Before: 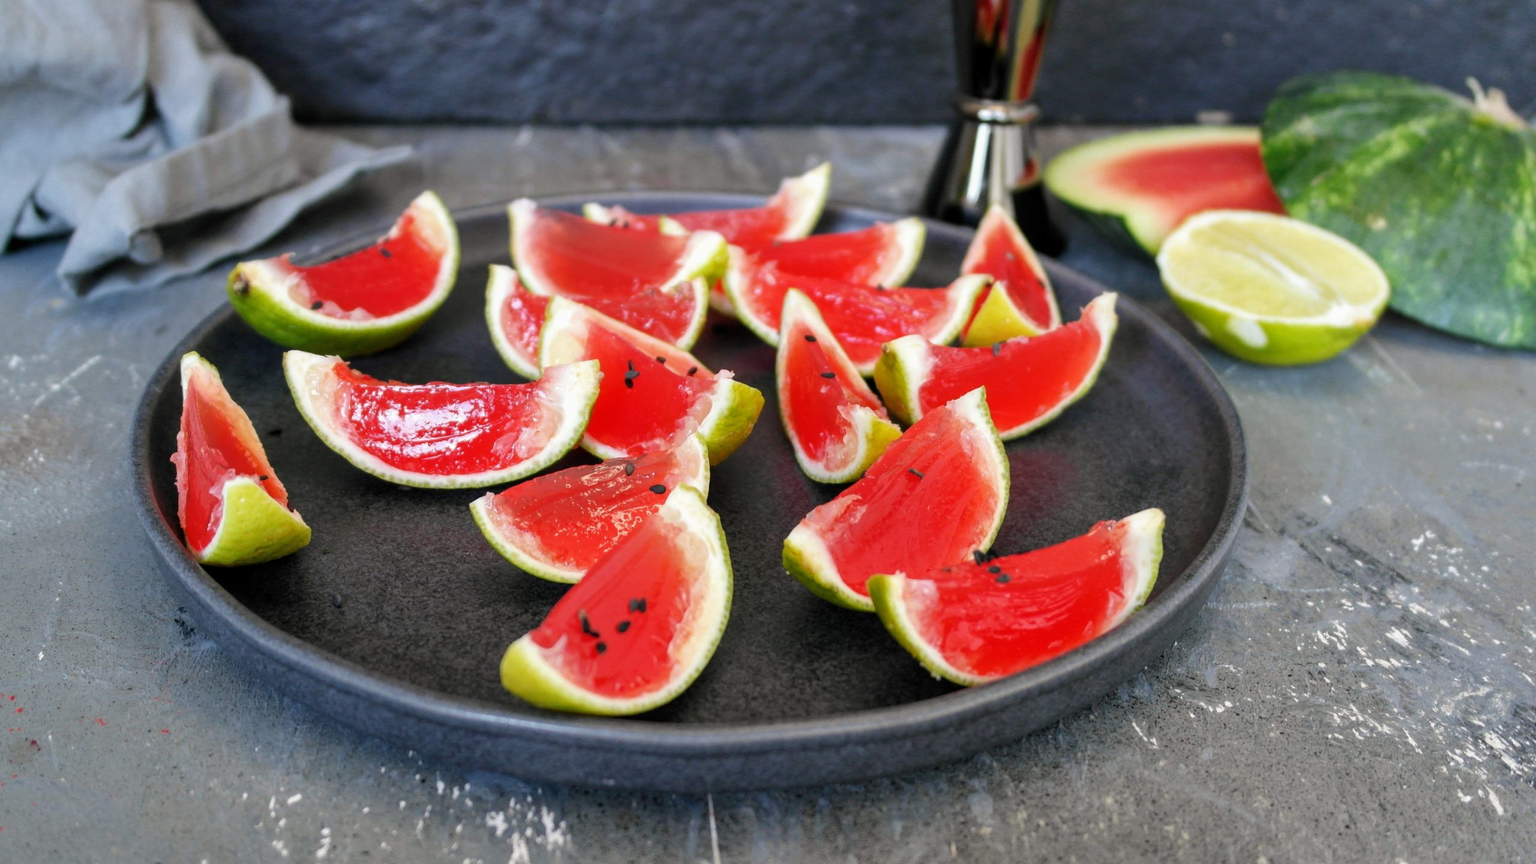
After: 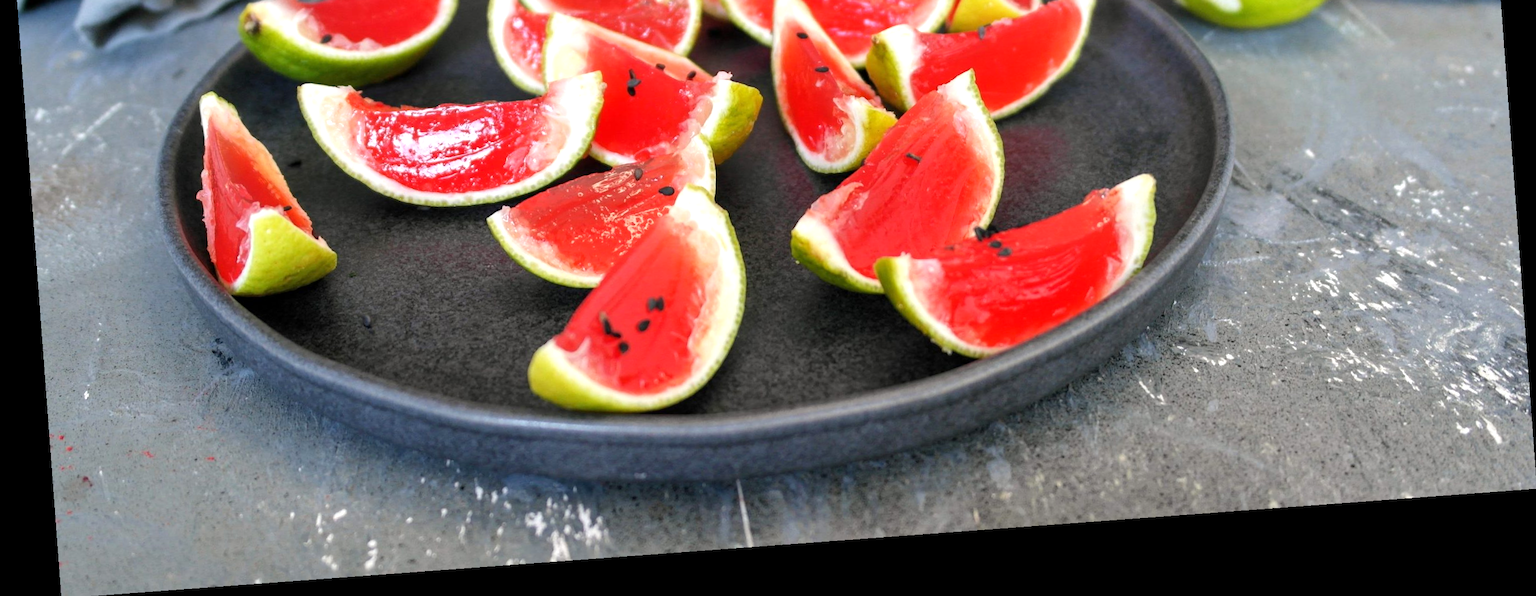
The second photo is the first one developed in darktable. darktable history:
crop and rotate: top 36.435%
rotate and perspective: rotation -4.25°, automatic cropping off
exposure: exposure 0.376 EV, compensate highlight preservation false
